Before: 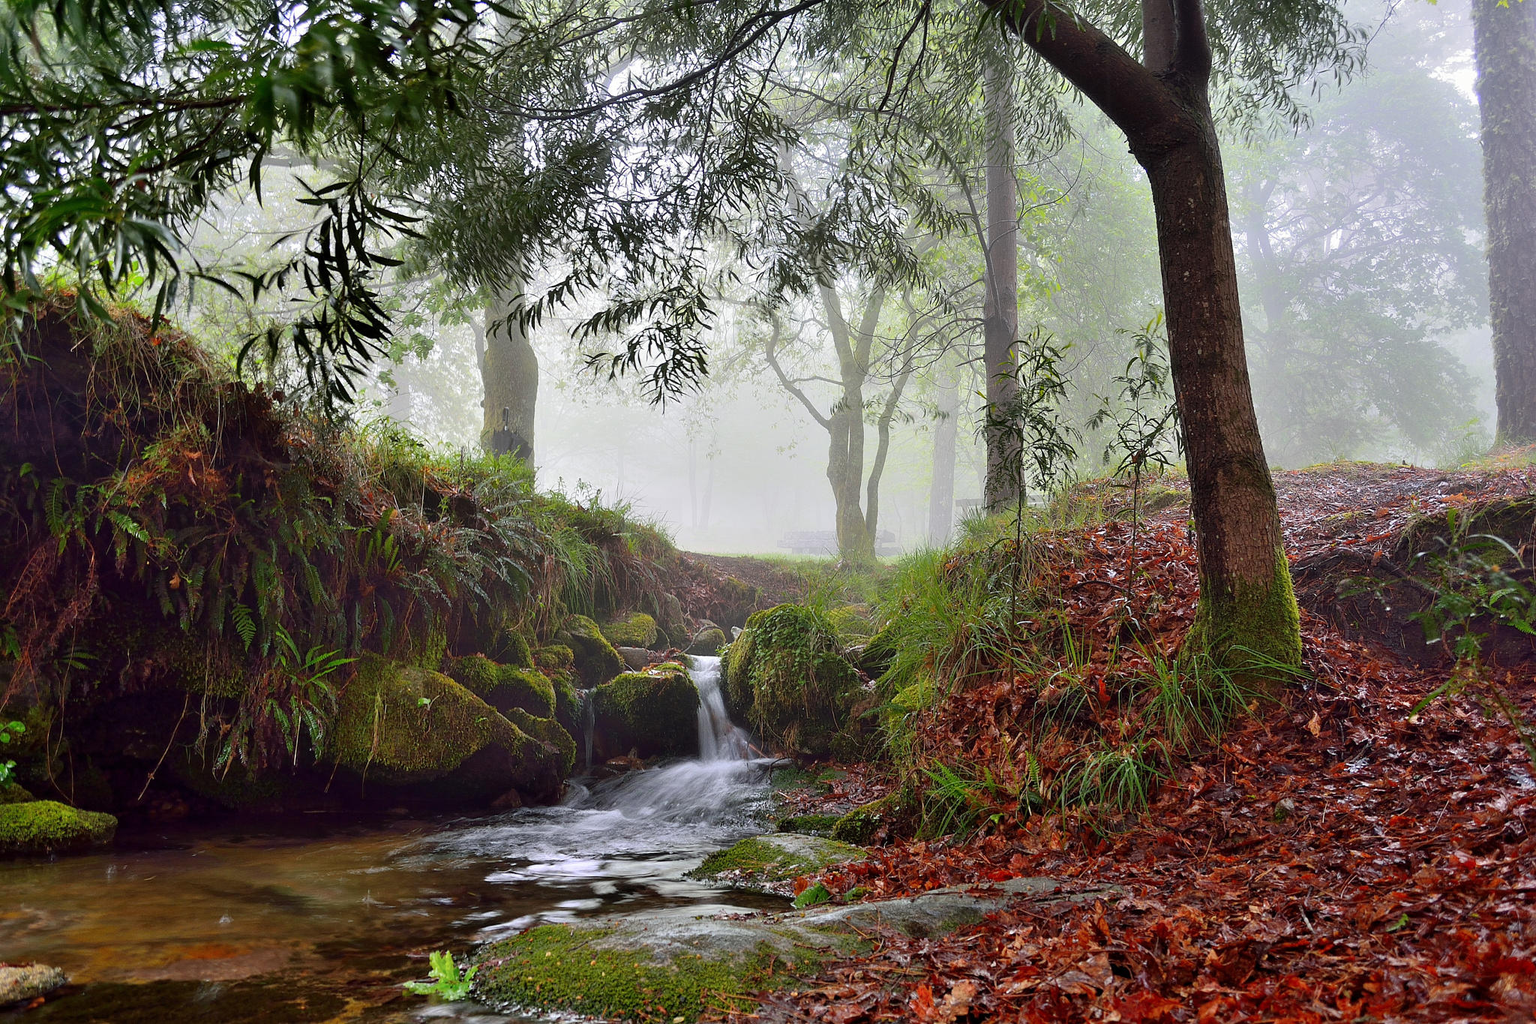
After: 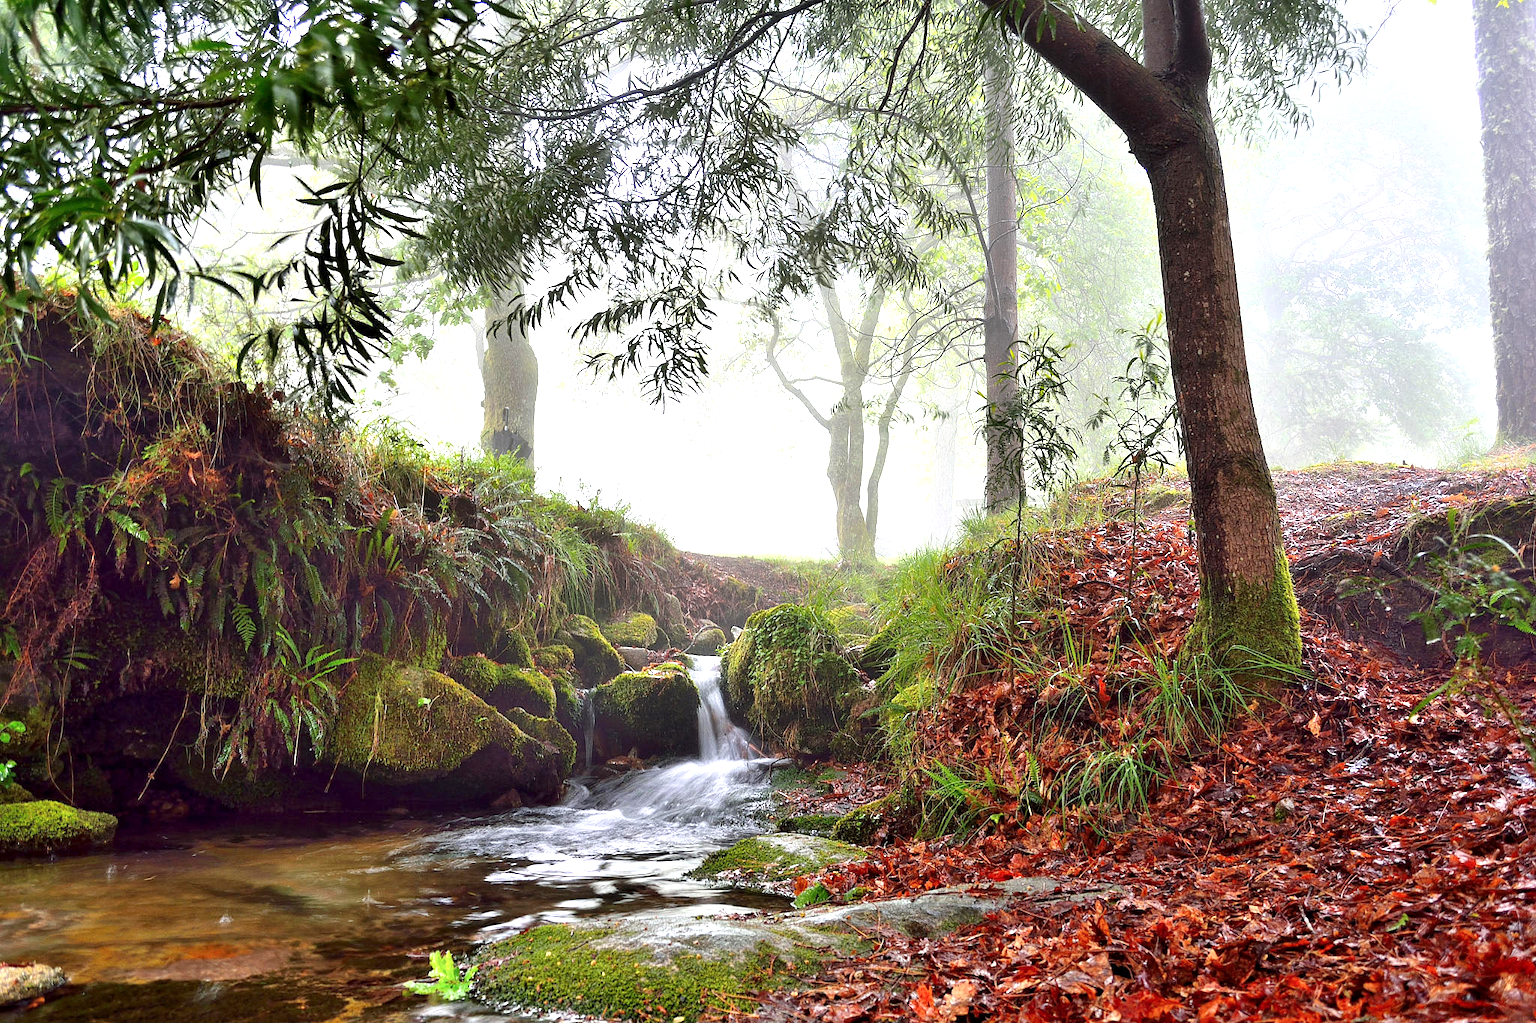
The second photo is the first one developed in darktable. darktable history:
local contrast: mode bilateral grid, contrast 26, coarseness 50, detail 123%, midtone range 0.2
exposure: exposure 1 EV, compensate highlight preservation false
